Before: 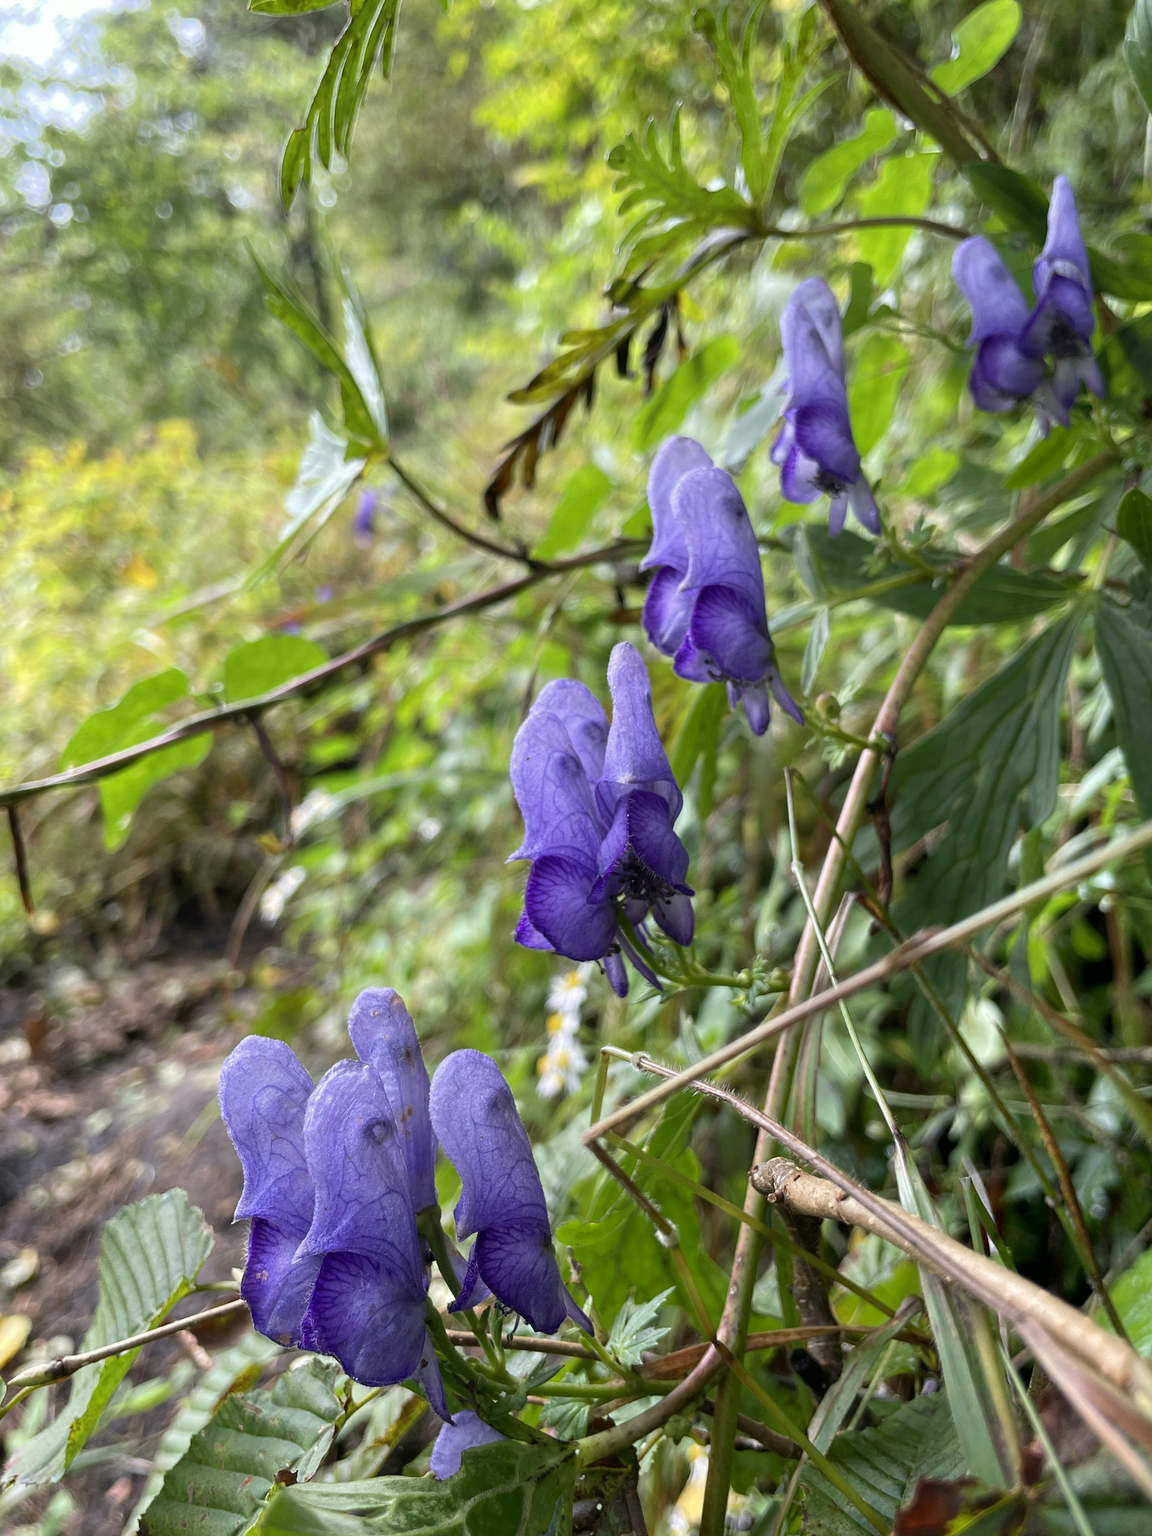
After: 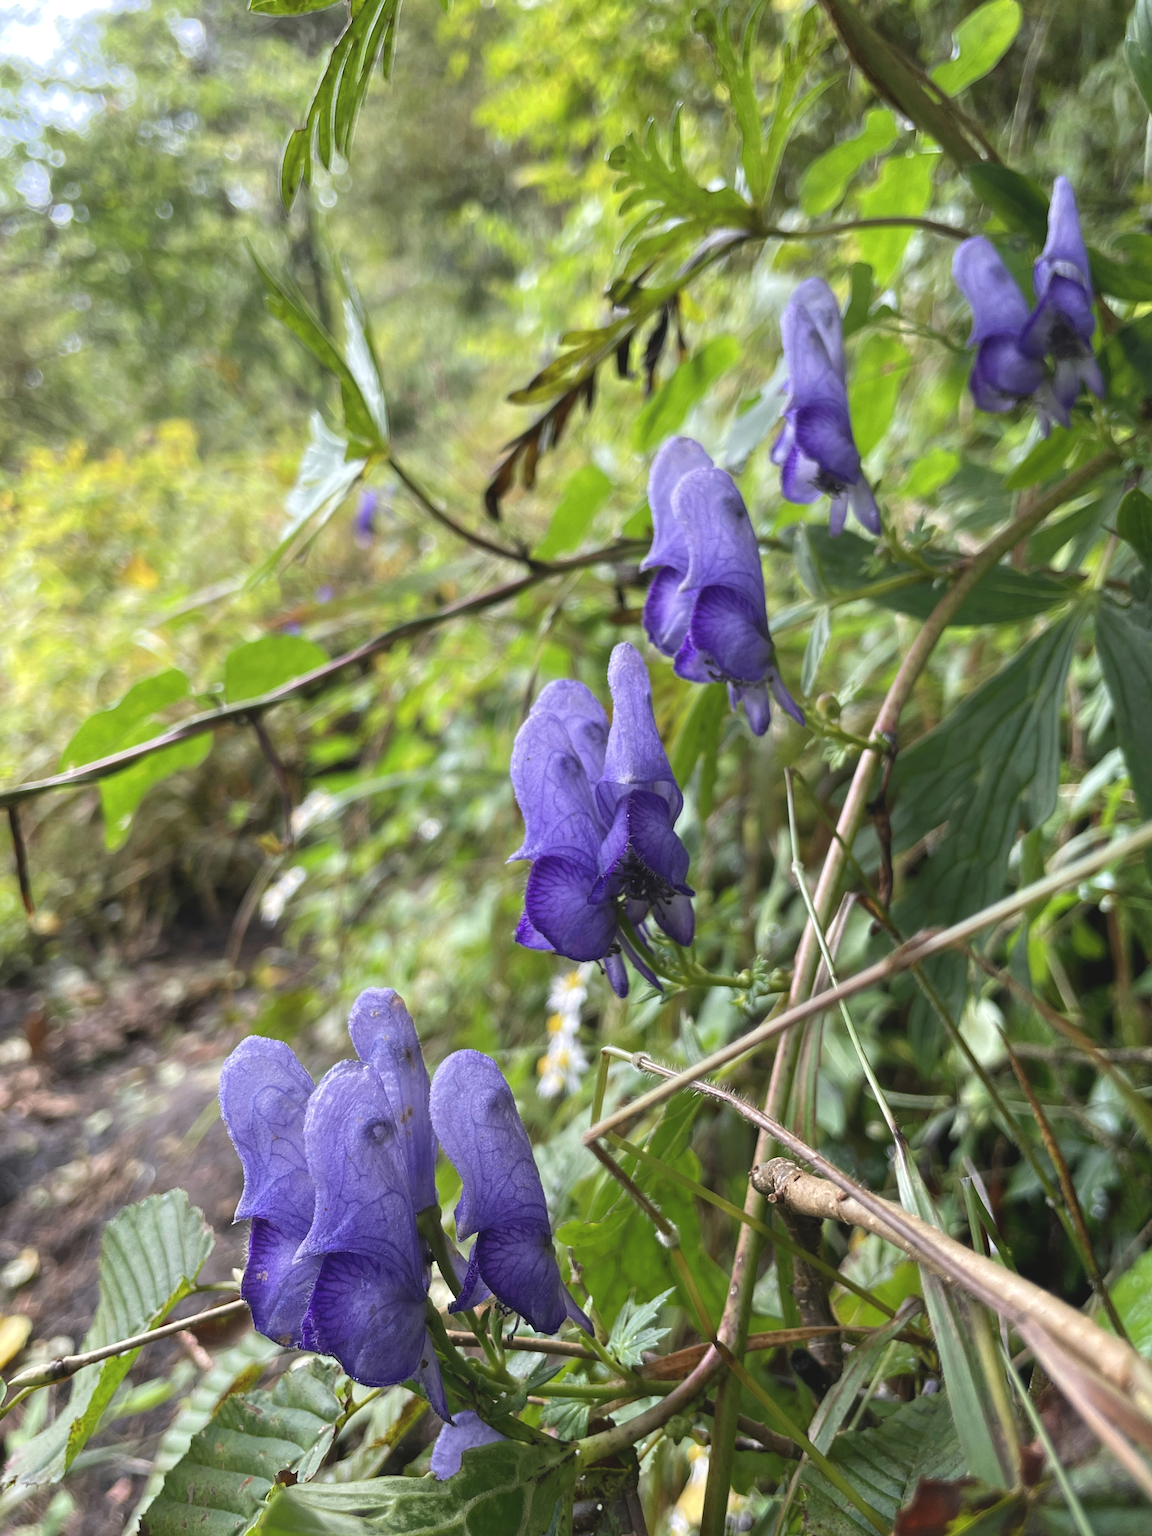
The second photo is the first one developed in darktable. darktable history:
exposure: black level correction -0.008, exposure 0.068 EV, compensate highlight preservation false
